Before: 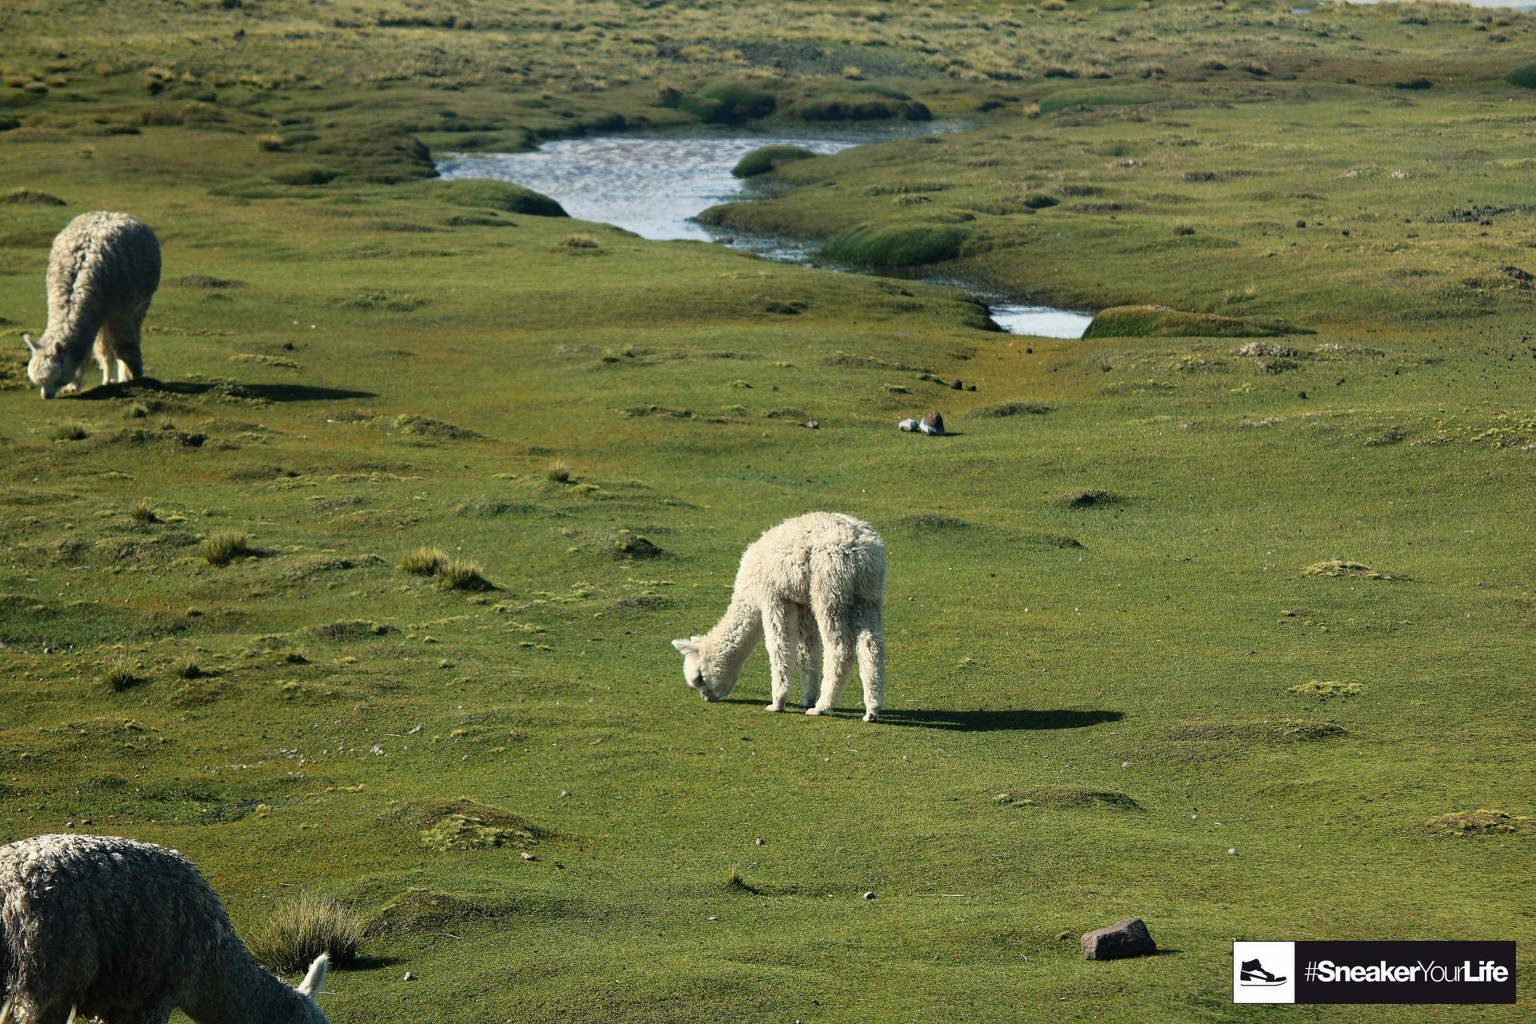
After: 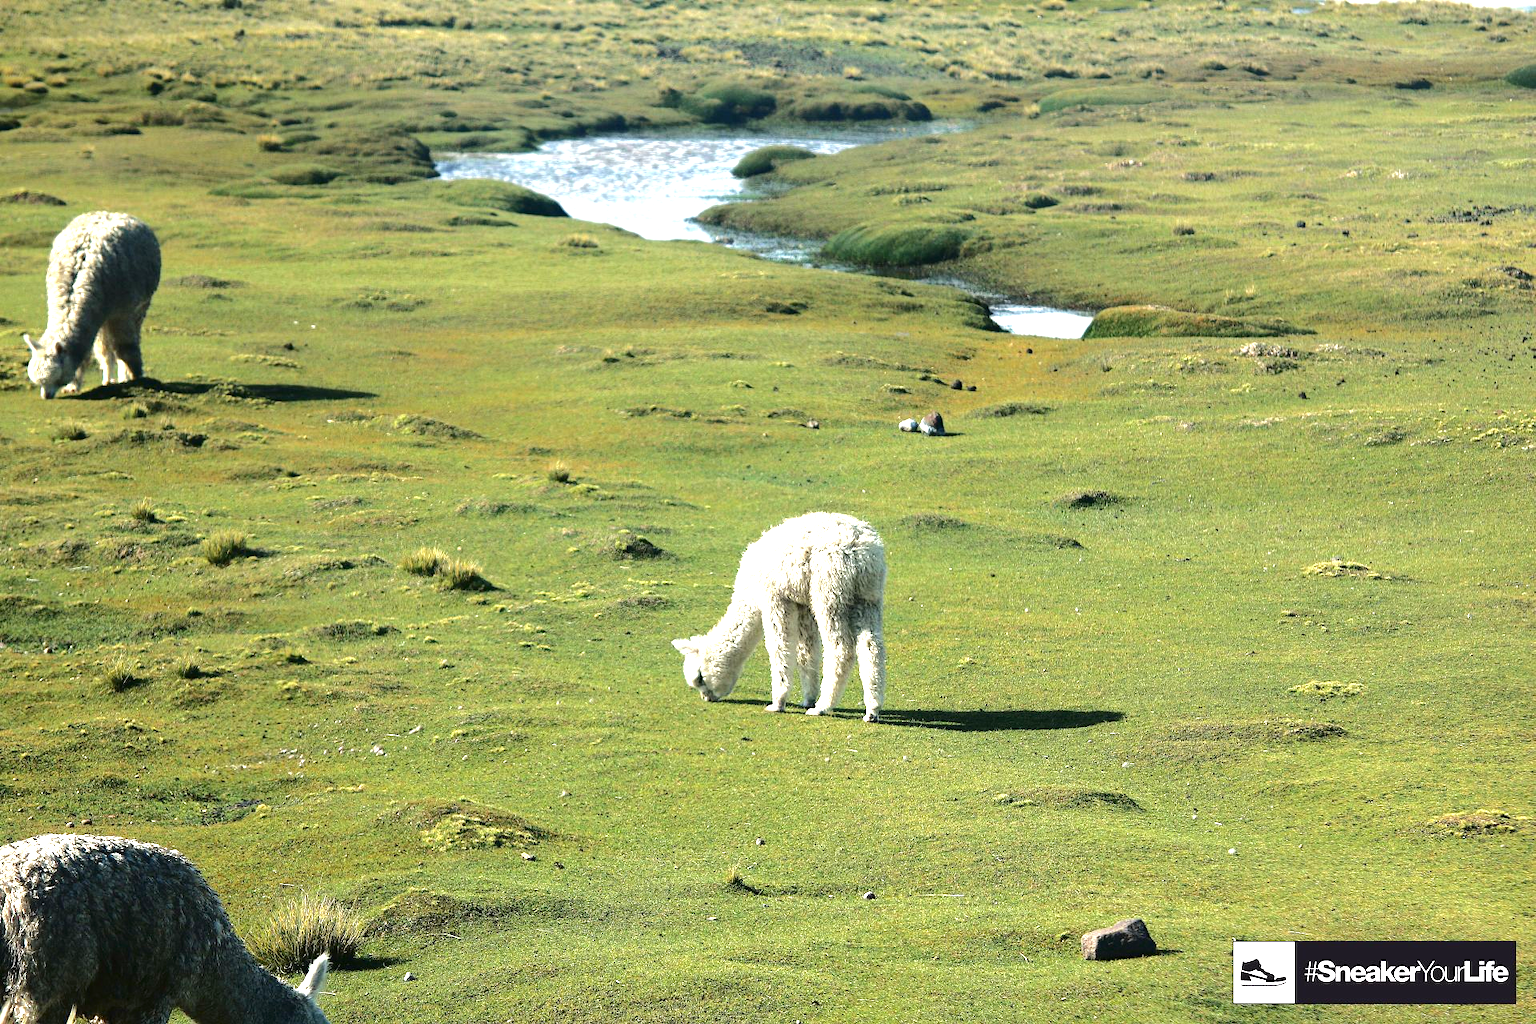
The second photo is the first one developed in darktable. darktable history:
exposure: black level correction 0, exposure 1.284 EV, compensate exposure bias true, compensate highlight preservation false
tone curve: curves: ch0 [(0, 0) (0.003, 0.012) (0.011, 0.014) (0.025, 0.02) (0.044, 0.034) (0.069, 0.047) (0.1, 0.063) (0.136, 0.086) (0.177, 0.131) (0.224, 0.183) (0.277, 0.243) (0.335, 0.317) (0.399, 0.403) (0.468, 0.488) (0.543, 0.573) (0.623, 0.649) (0.709, 0.718) (0.801, 0.795) (0.898, 0.872) (1, 1)], color space Lab, independent channels, preserve colors none
